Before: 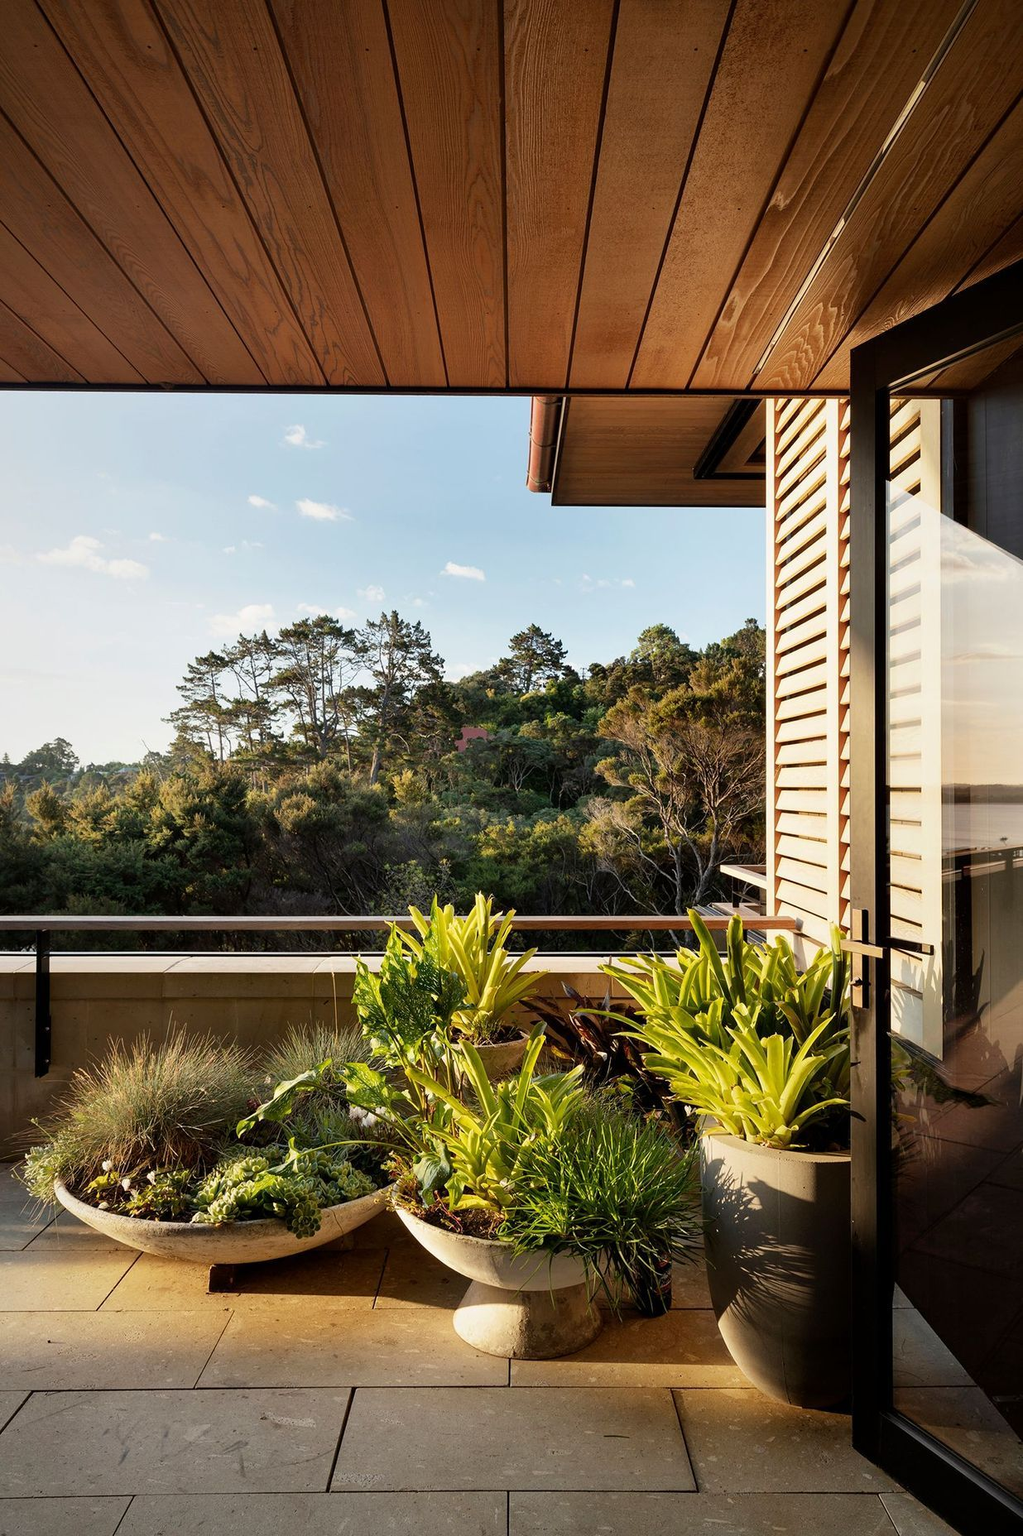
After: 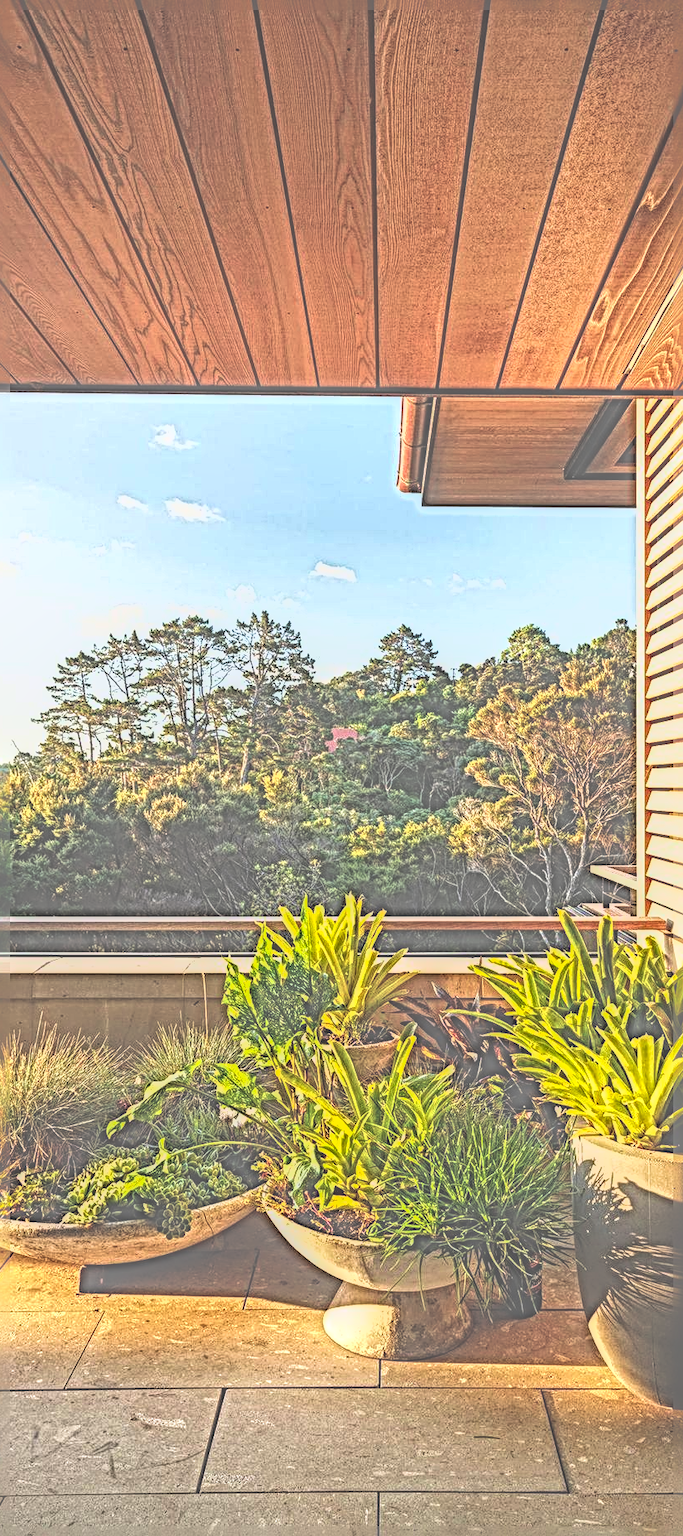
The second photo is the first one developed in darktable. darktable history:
contrast brightness saturation: contrast 0.066, brightness 0.178, saturation 0.403
crop and rotate: left 12.724%, right 20.483%
velvia: on, module defaults
sharpen: radius 6.268, amount 1.795, threshold 0.14
tone curve: curves: ch0 [(0, 0) (0.003, 0.003) (0.011, 0.015) (0.025, 0.031) (0.044, 0.056) (0.069, 0.083) (0.1, 0.113) (0.136, 0.145) (0.177, 0.184) (0.224, 0.225) (0.277, 0.275) (0.335, 0.327) (0.399, 0.385) (0.468, 0.447) (0.543, 0.528) (0.623, 0.611) (0.709, 0.703) (0.801, 0.802) (0.898, 0.902) (1, 1)], color space Lab, independent channels, preserve colors none
local contrast: highlights 20%, shadows 27%, detail 199%, midtone range 0.2
shadows and highlights: shadows 29.23, highlights -29.36, low approximation 0.01, soften with gaussian
exposure: black level correction -0.073, exposure 0.502 EV, compensate highlight preservation false
